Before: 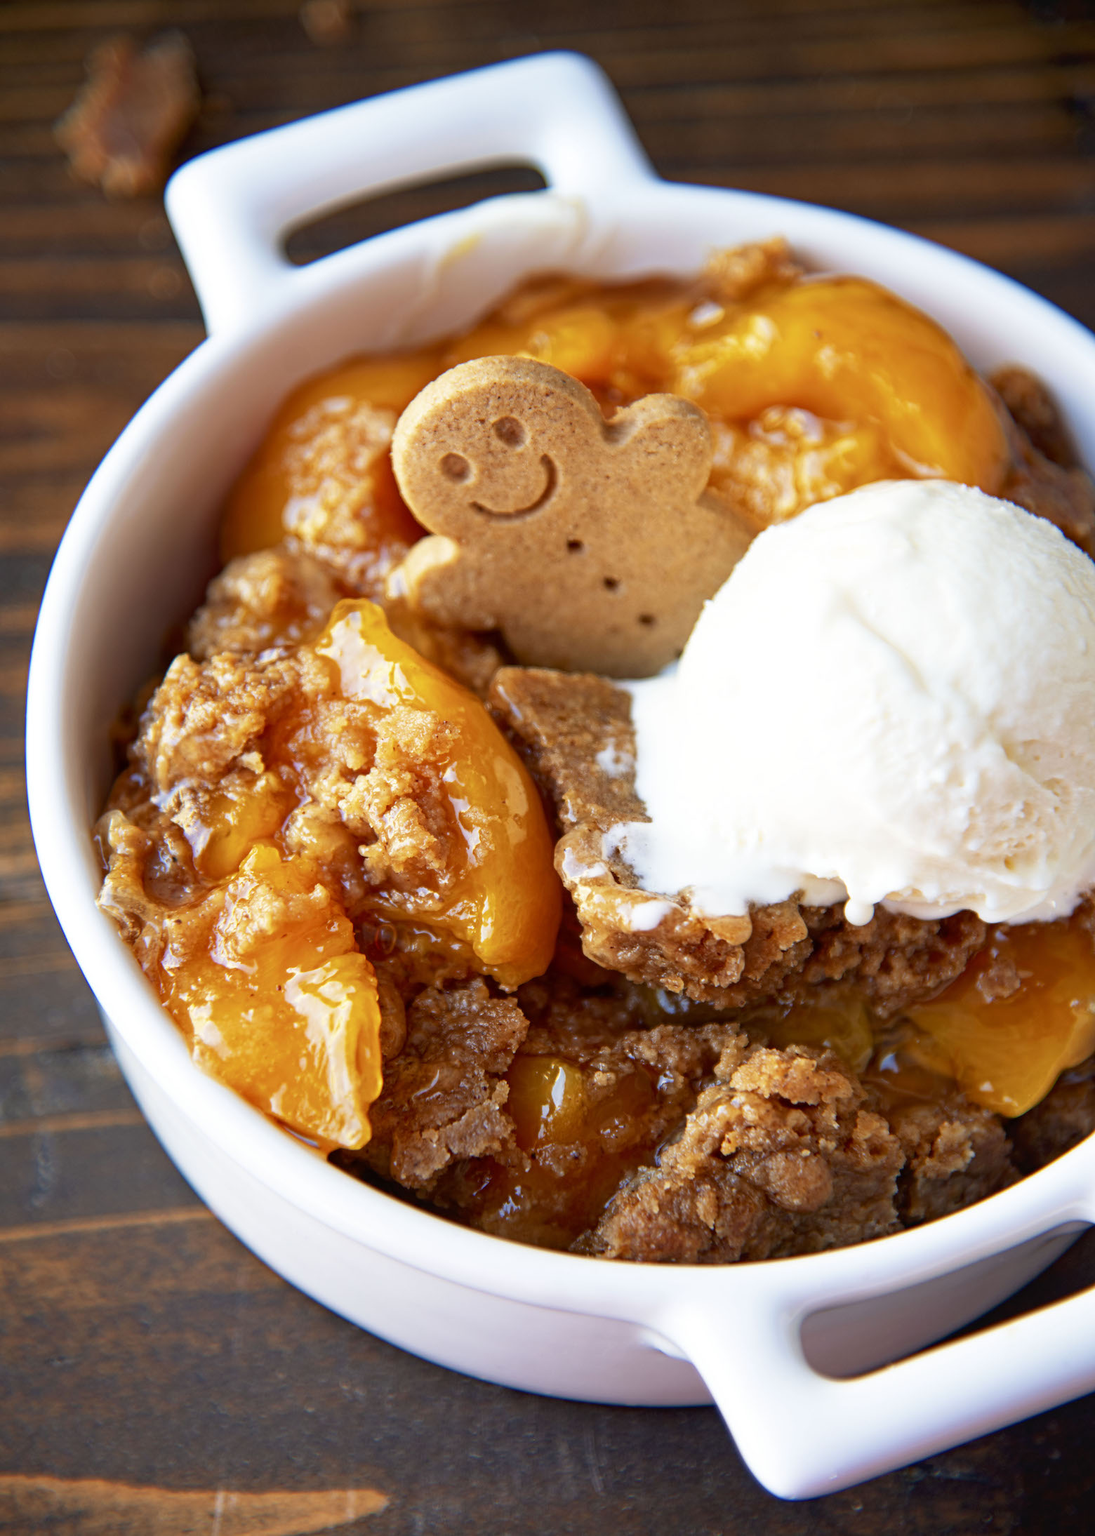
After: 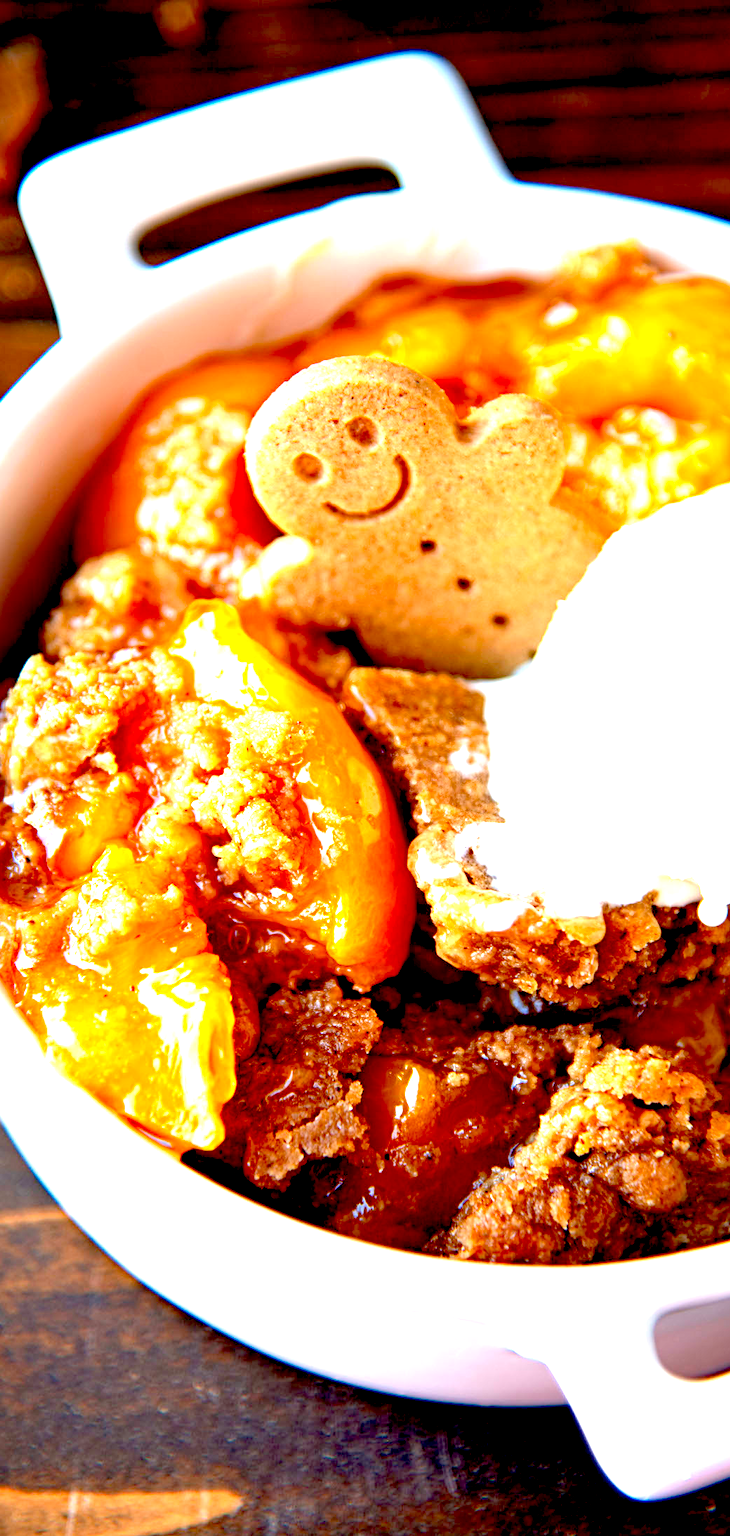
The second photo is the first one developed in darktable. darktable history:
exposure: black level correction 0.035, exposure 0.905 EV, compensate exposure bias true, compensate highlight preservation false
crop and rotate: left 13.436%, right 19.894%
